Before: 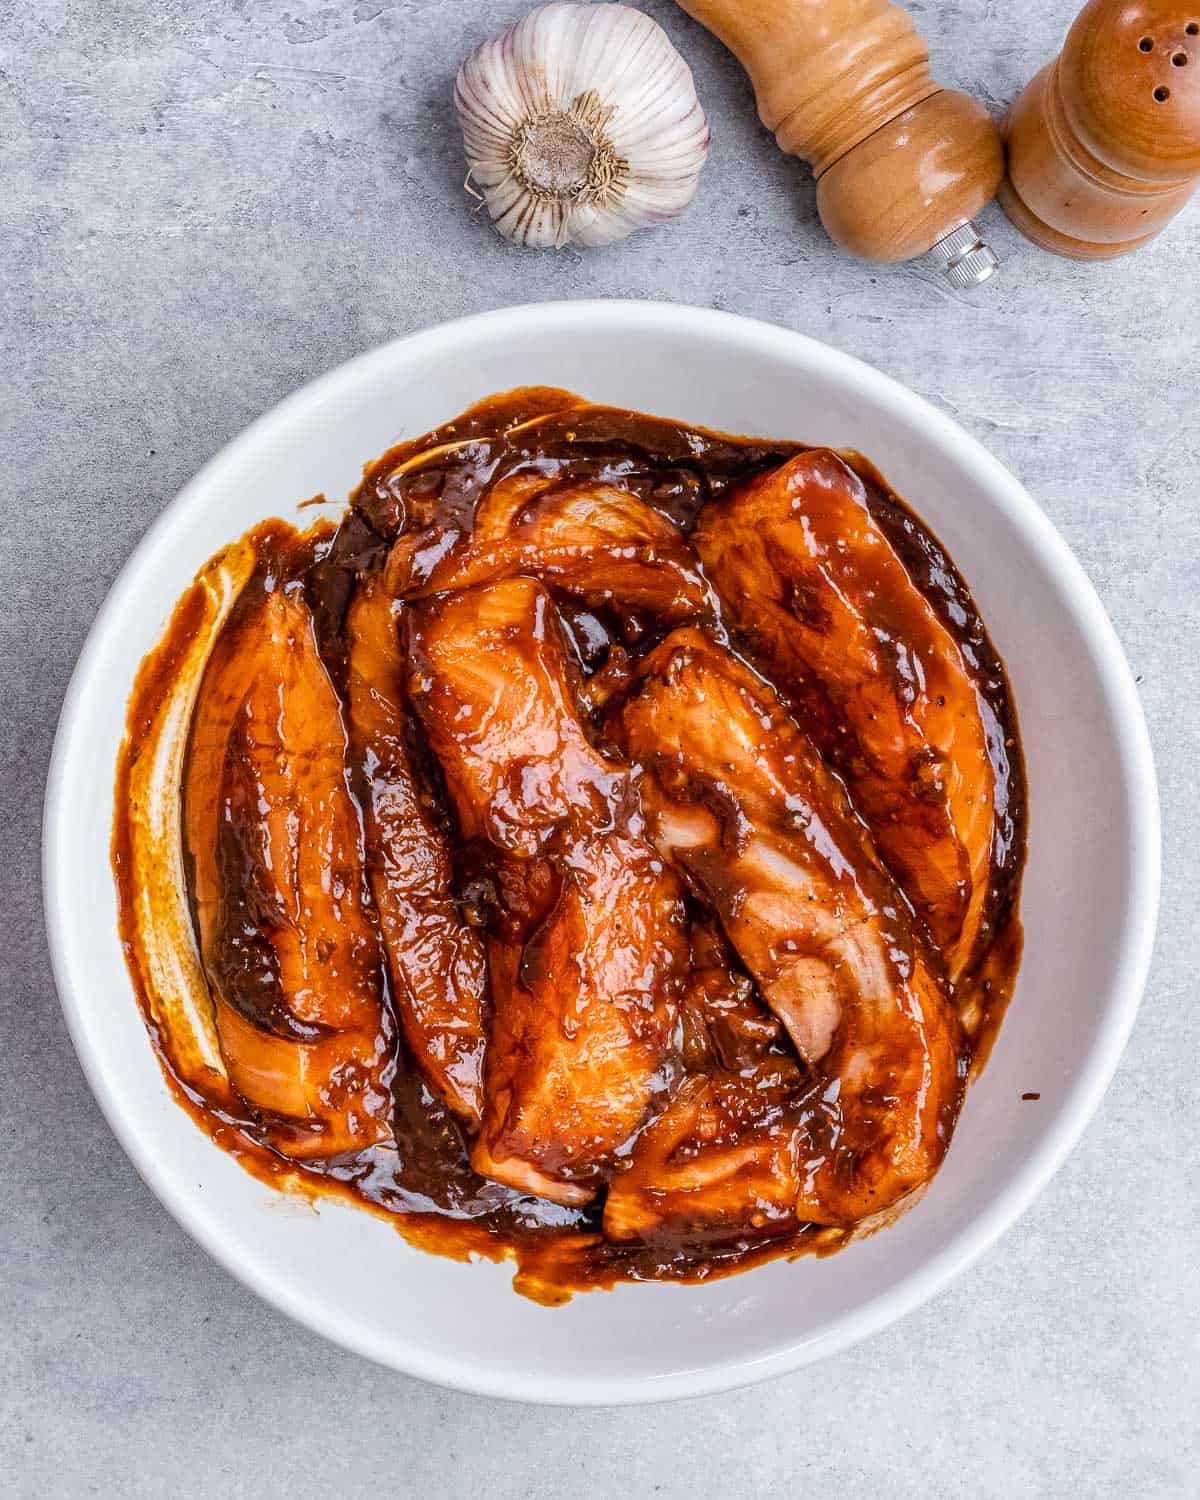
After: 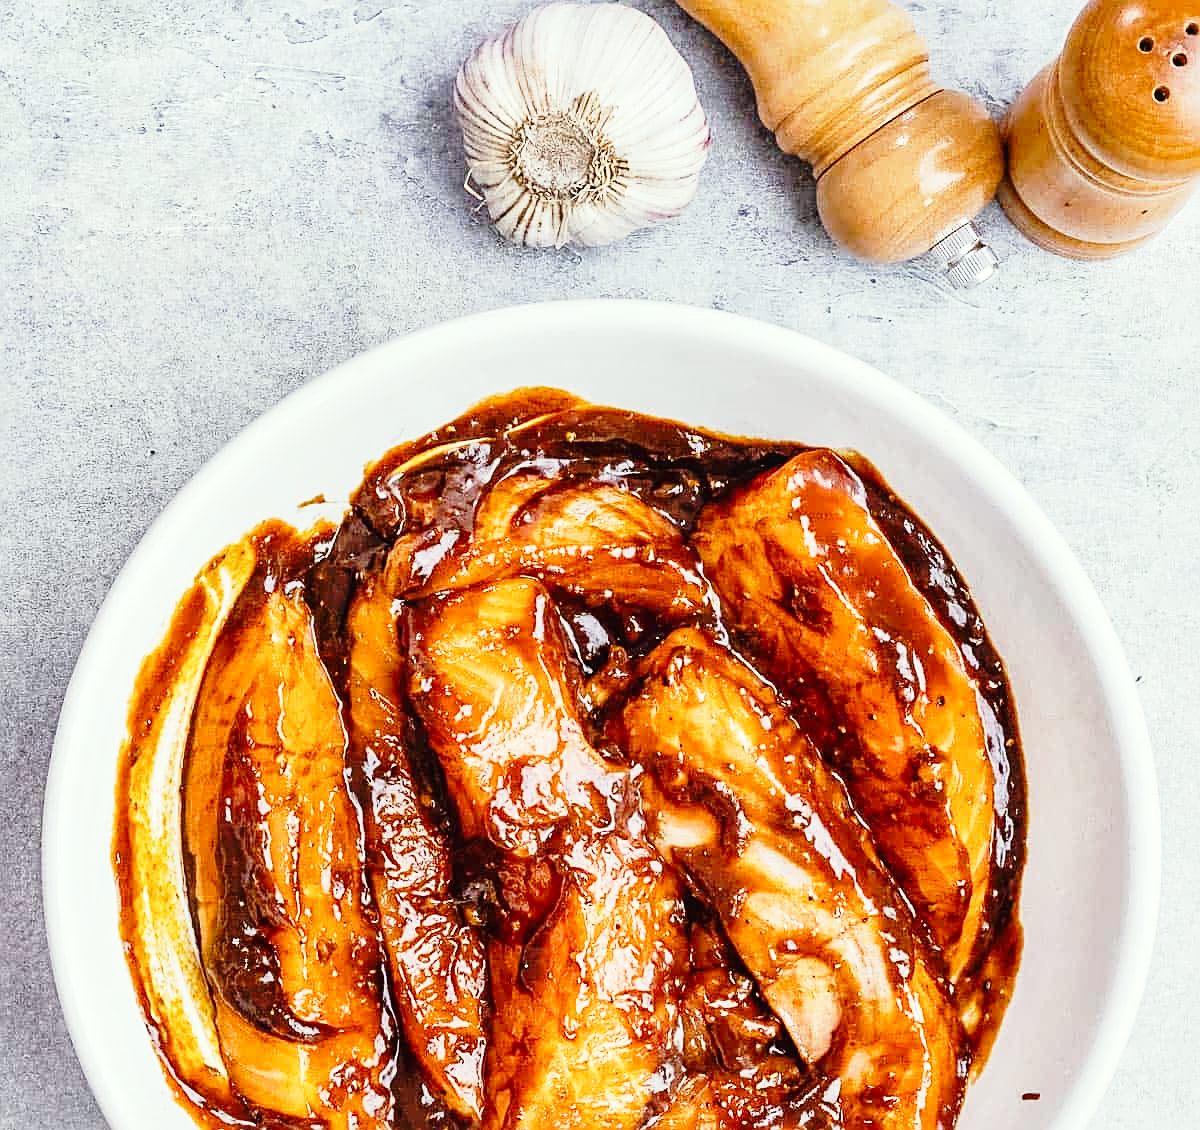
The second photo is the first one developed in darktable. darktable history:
sharpen: on, module defaults
crop: bottom 24.628%
exposure: exposure 0.429 EV, compensate highlight preservation false
local contrast: mode bilateral grid, contrast 20, coarseness 50, detail 120%, midtone range 0.2
color correction: highlights a* -2.54, highlights b* 2.6
contrast brightness saturation: contrast -0.072, brightness -0.044, saturation -0.11
base curve: curves: ch0 [(0, 0) (0.028, 0.03) (0.121, 0.232) (0.46, 0.748) (0.859, 0.968) (1, 1)], exposure shift 0.01, preserve colors none
